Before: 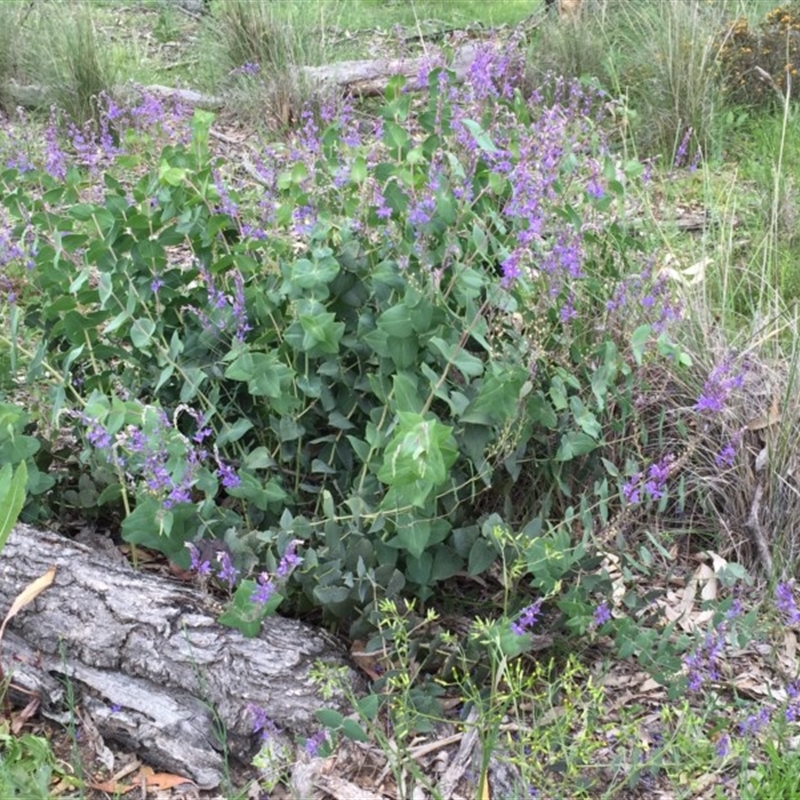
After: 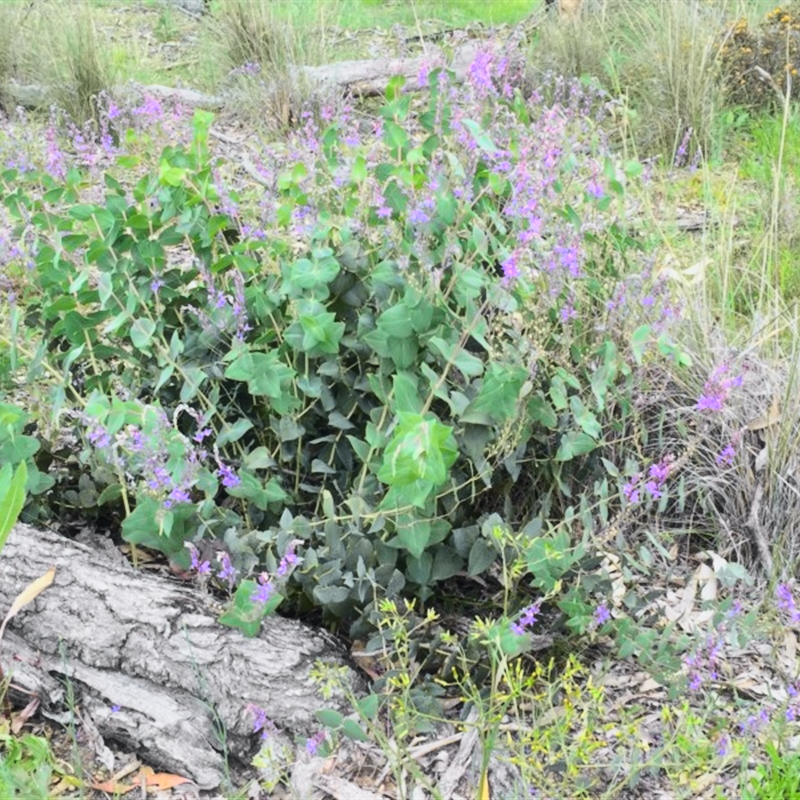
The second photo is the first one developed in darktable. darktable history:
haze removal: strength -0.047, compatibility mode true, adaptive false
tone curve: curves: ch0 [(0, 0) (0.11, 0.081) (0.256, 0.259) (0.398, 0.475) (0.498, 0.611) (0.65, 0.757) (0.835, 0.883) (1, 0.961)]; ch1 [(0, 0) (0.346, 0.307) (0.408, 0.369) (0.453, 0.457) (0.482, 0.479) (0.502, 0.498) (0.521, 0.51) (0.553, 0.554) (0.618, 0.65) (0.693, 0.727) (1, 1)]; ch2 [(0, 0) (0.366, 0.337) (0.434, 0.46) (0.485, 0.494) (0.5, 0.494) (0.511, 0.508) (0.537, 0.55) (0.579, 0.599) (0.621, 0.693) (1, 1)], color space Lab, independent channels, preserve colors none
